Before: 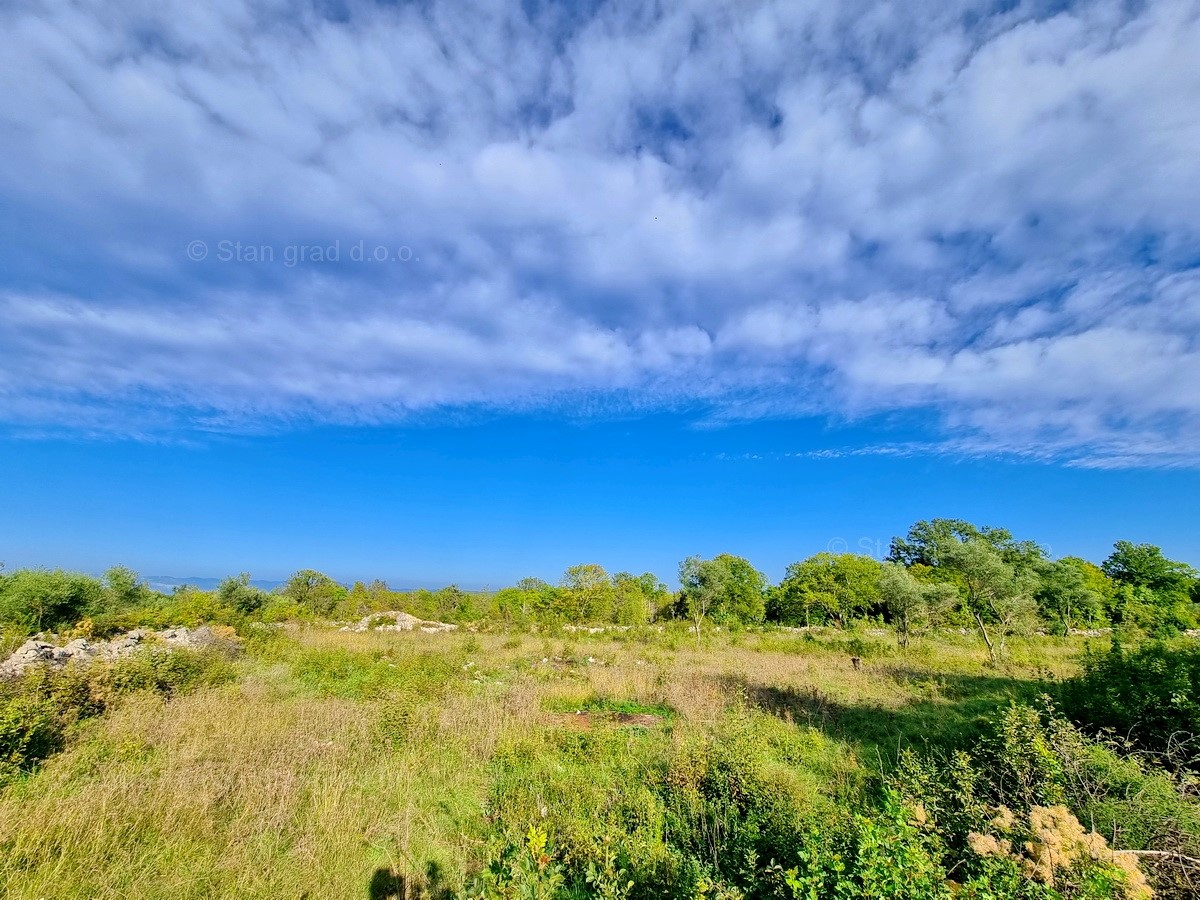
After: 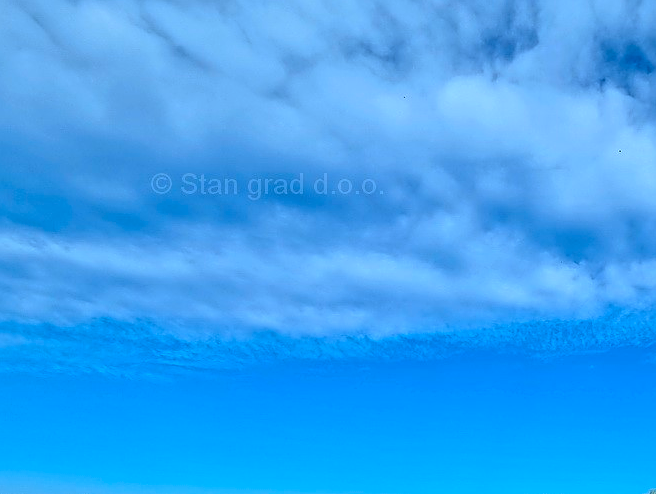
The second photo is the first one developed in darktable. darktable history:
exposure: exposure -0.01 EV, compensate highlight preservation false
color correction: highlights a* -11.71, highlights b* -15.58
sharpen: on, module defaults
crop and rotate: left 3.047%, top 7.509%, right 42.236%, bottom 37.598%
